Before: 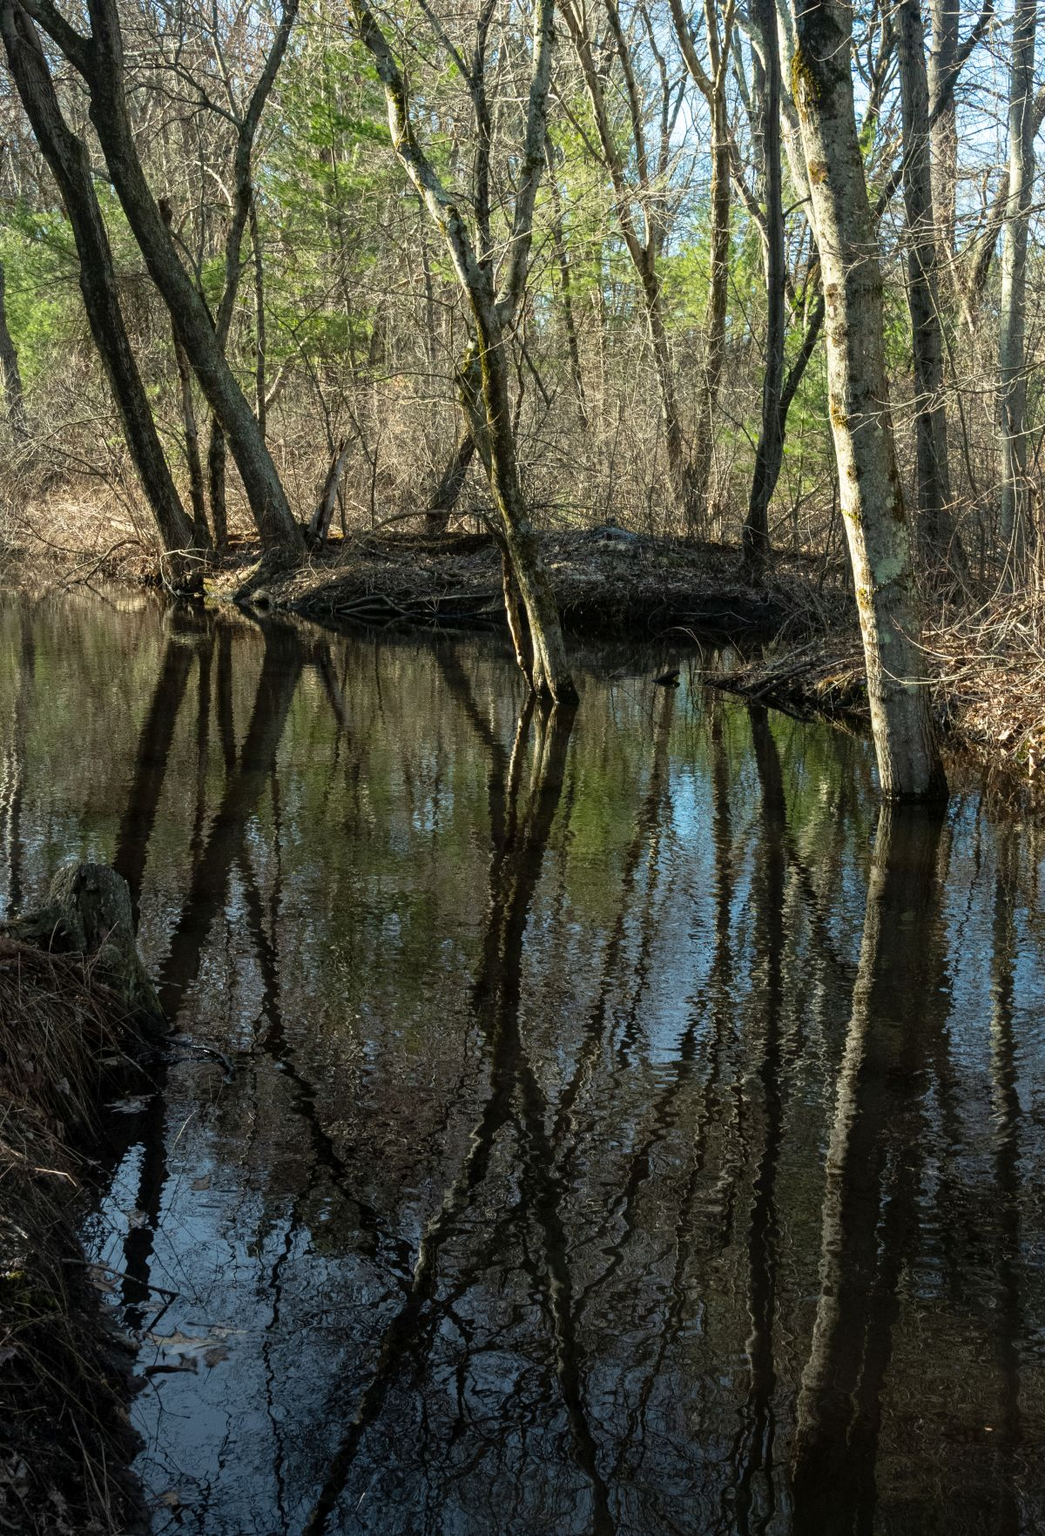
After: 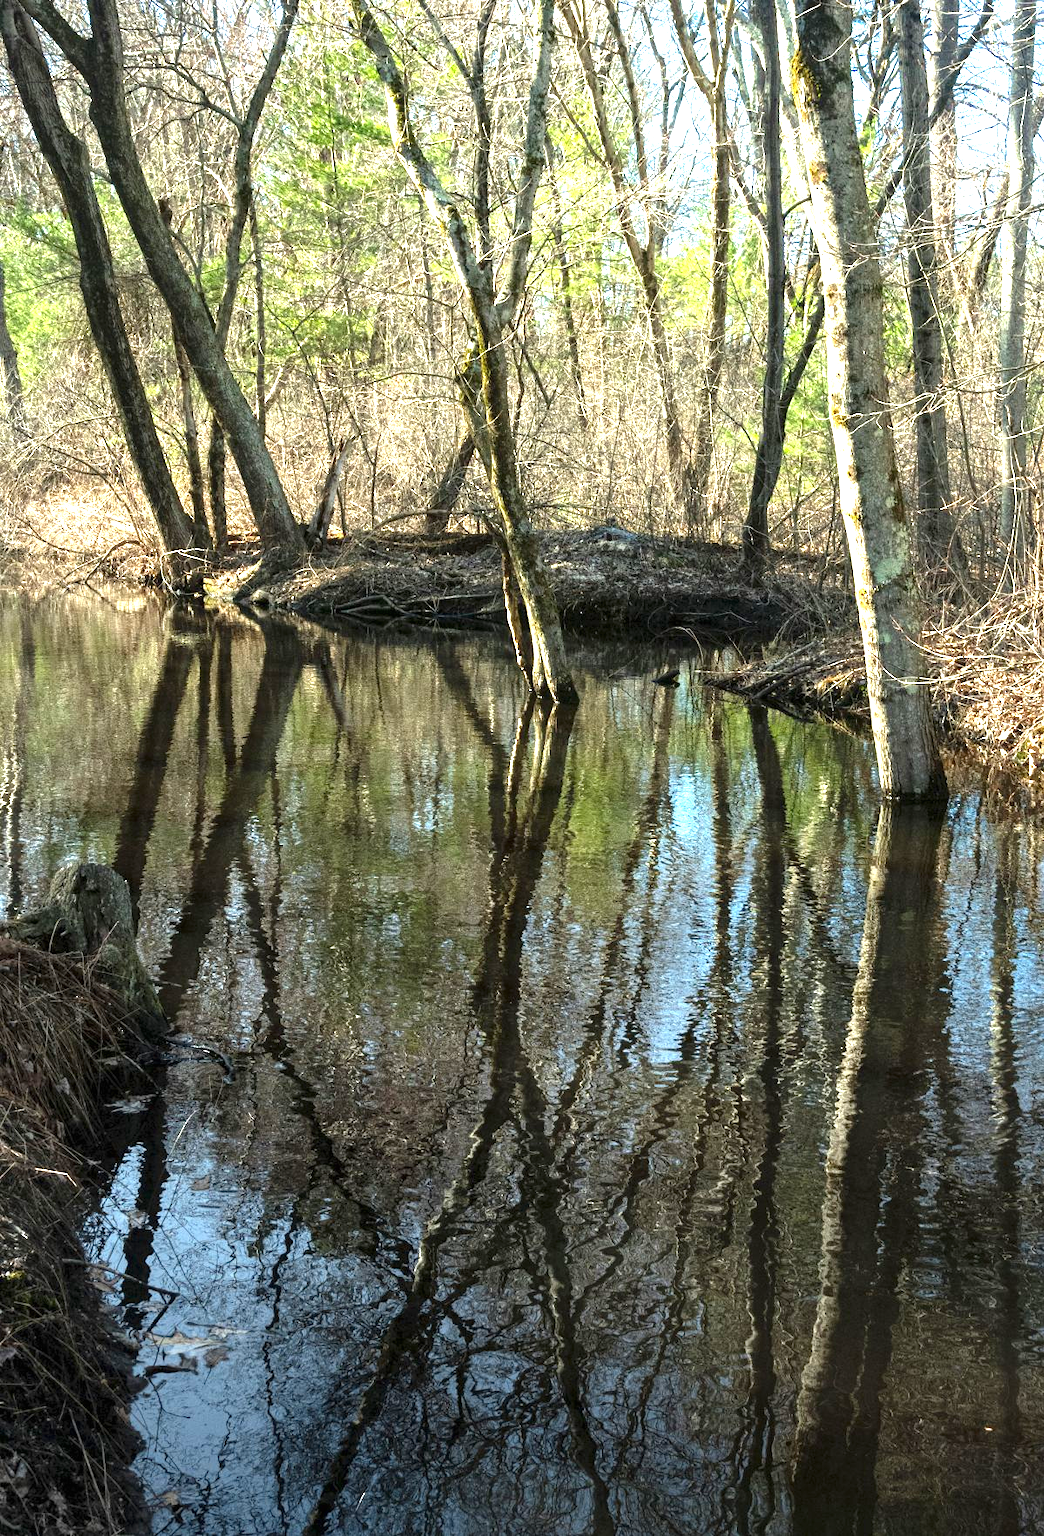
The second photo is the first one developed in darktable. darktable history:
sharpen: radius 2.883, amount 0.868, threshold 47.523
exposure: black level correction 0, exposure 0.5 EV, compensate exposure bias true, compensate highlight preservation false
